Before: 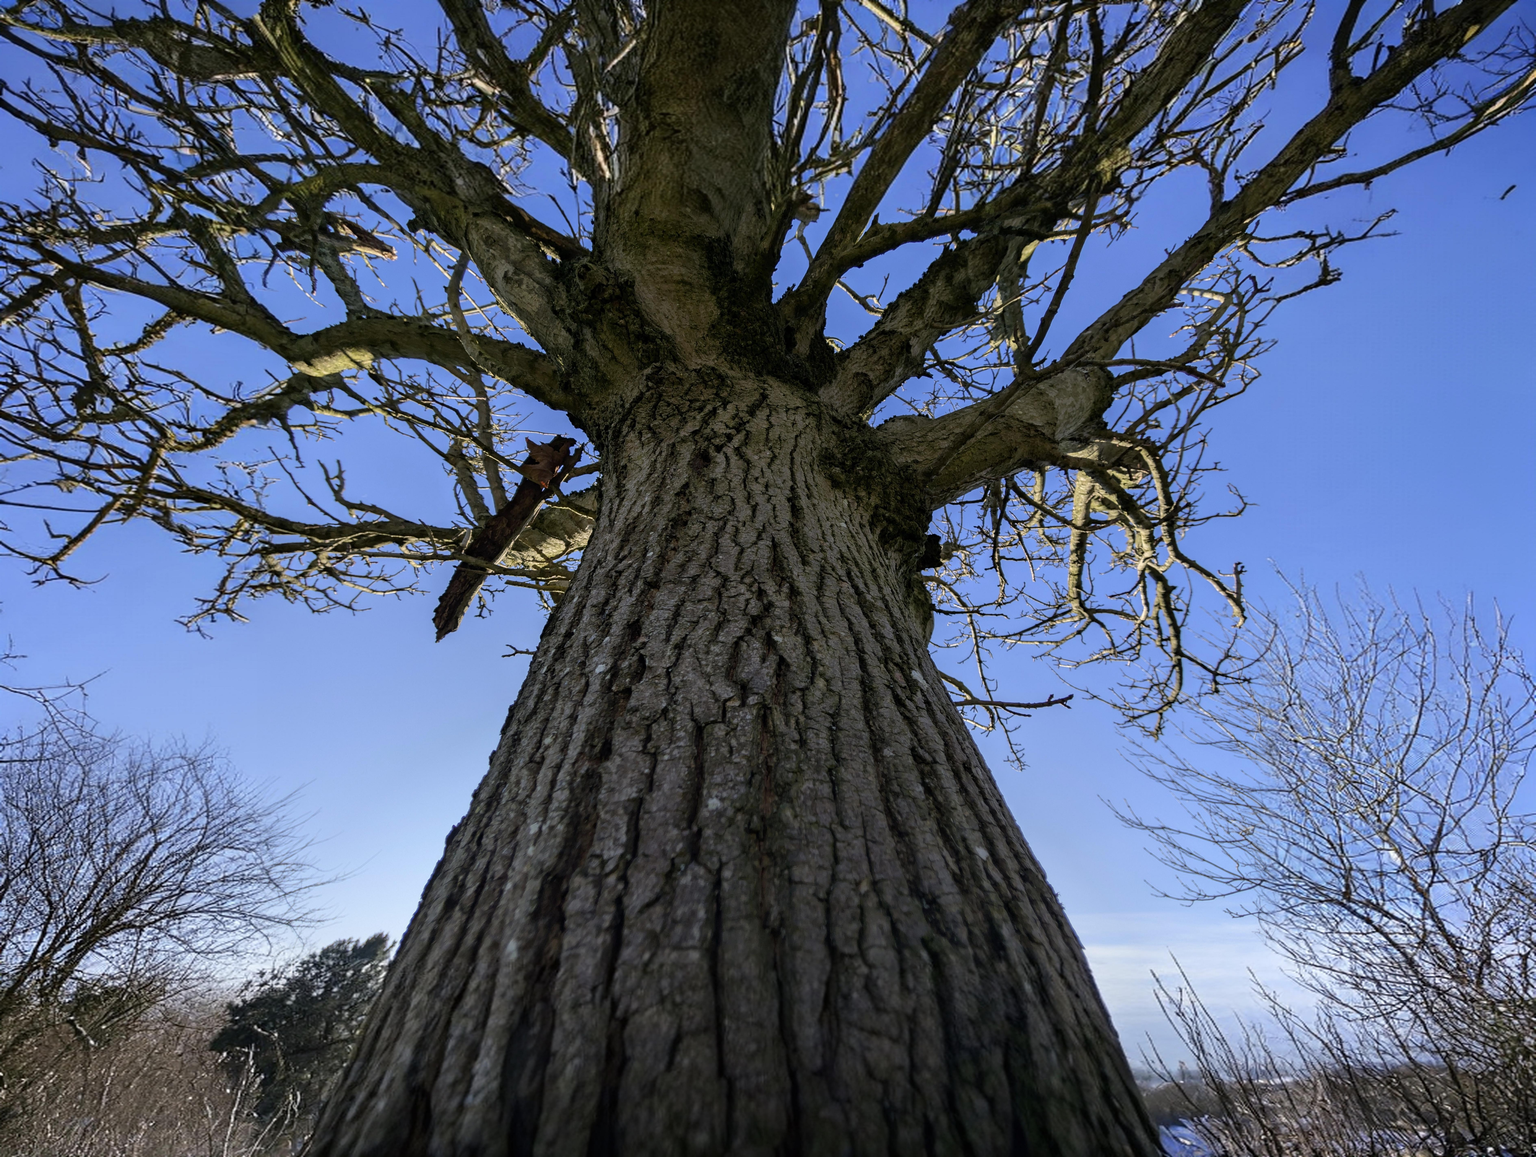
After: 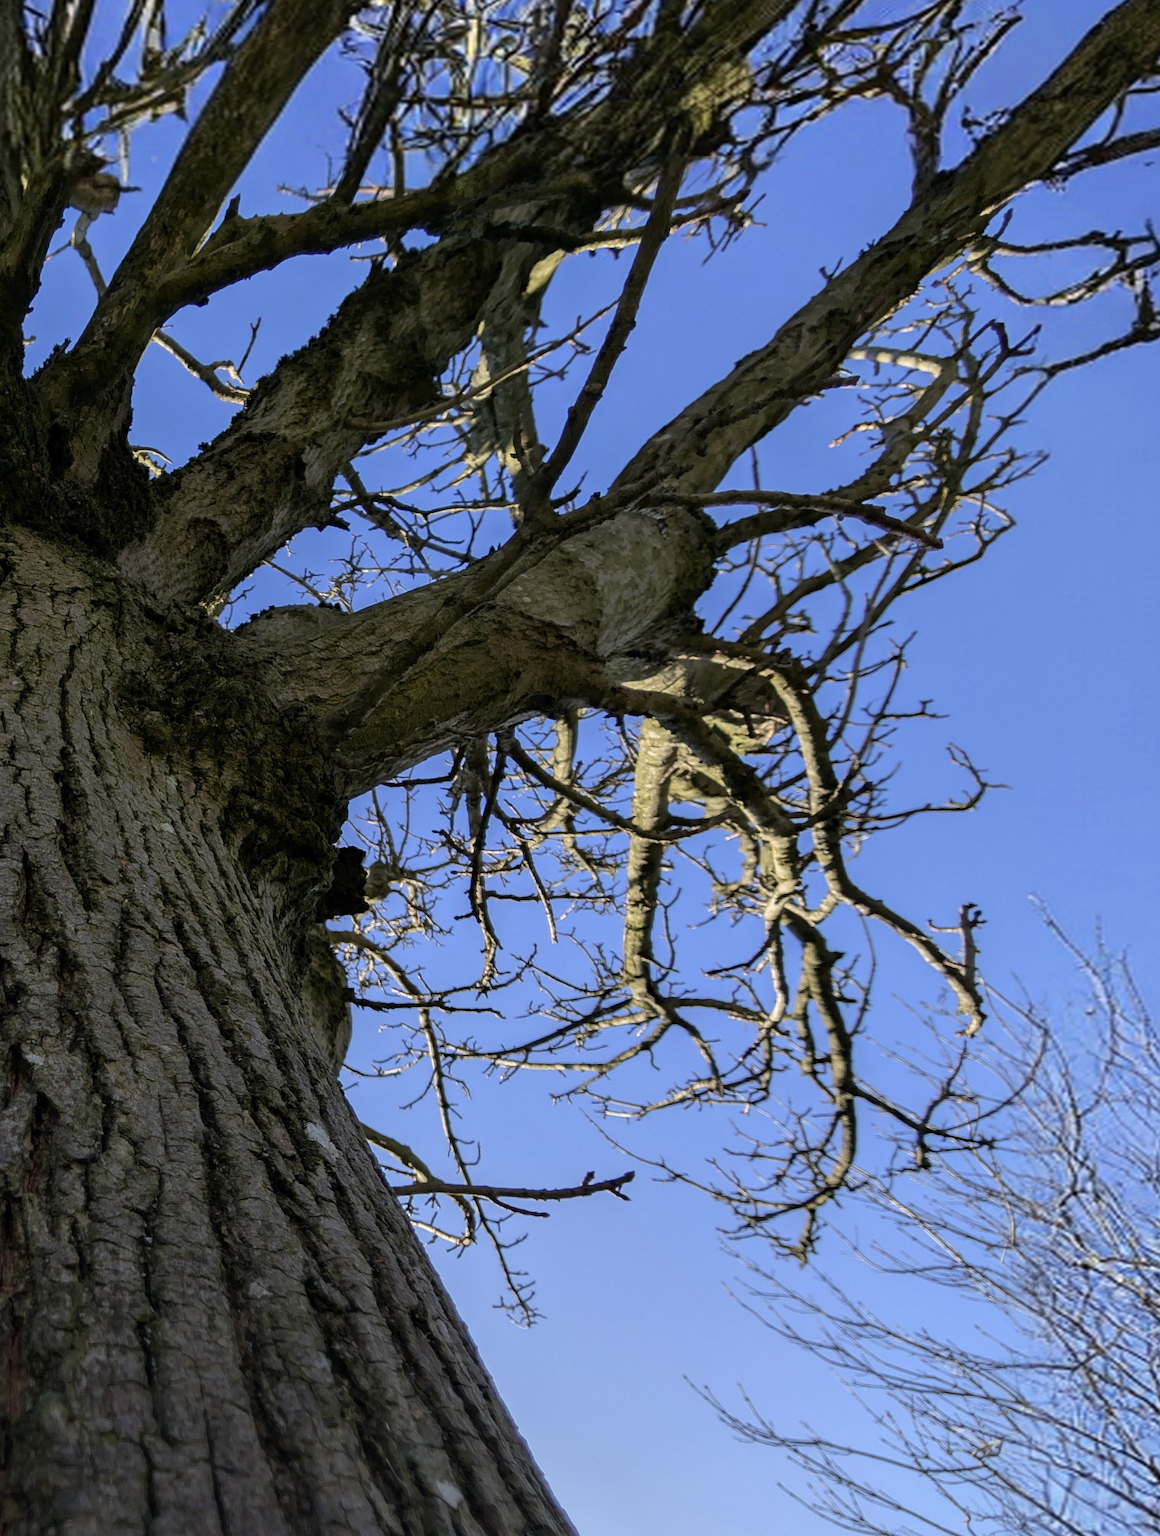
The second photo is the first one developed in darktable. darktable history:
crop and rotate: left 49.541%, top 10.121%, right 13.212%, bottom 24.431%
